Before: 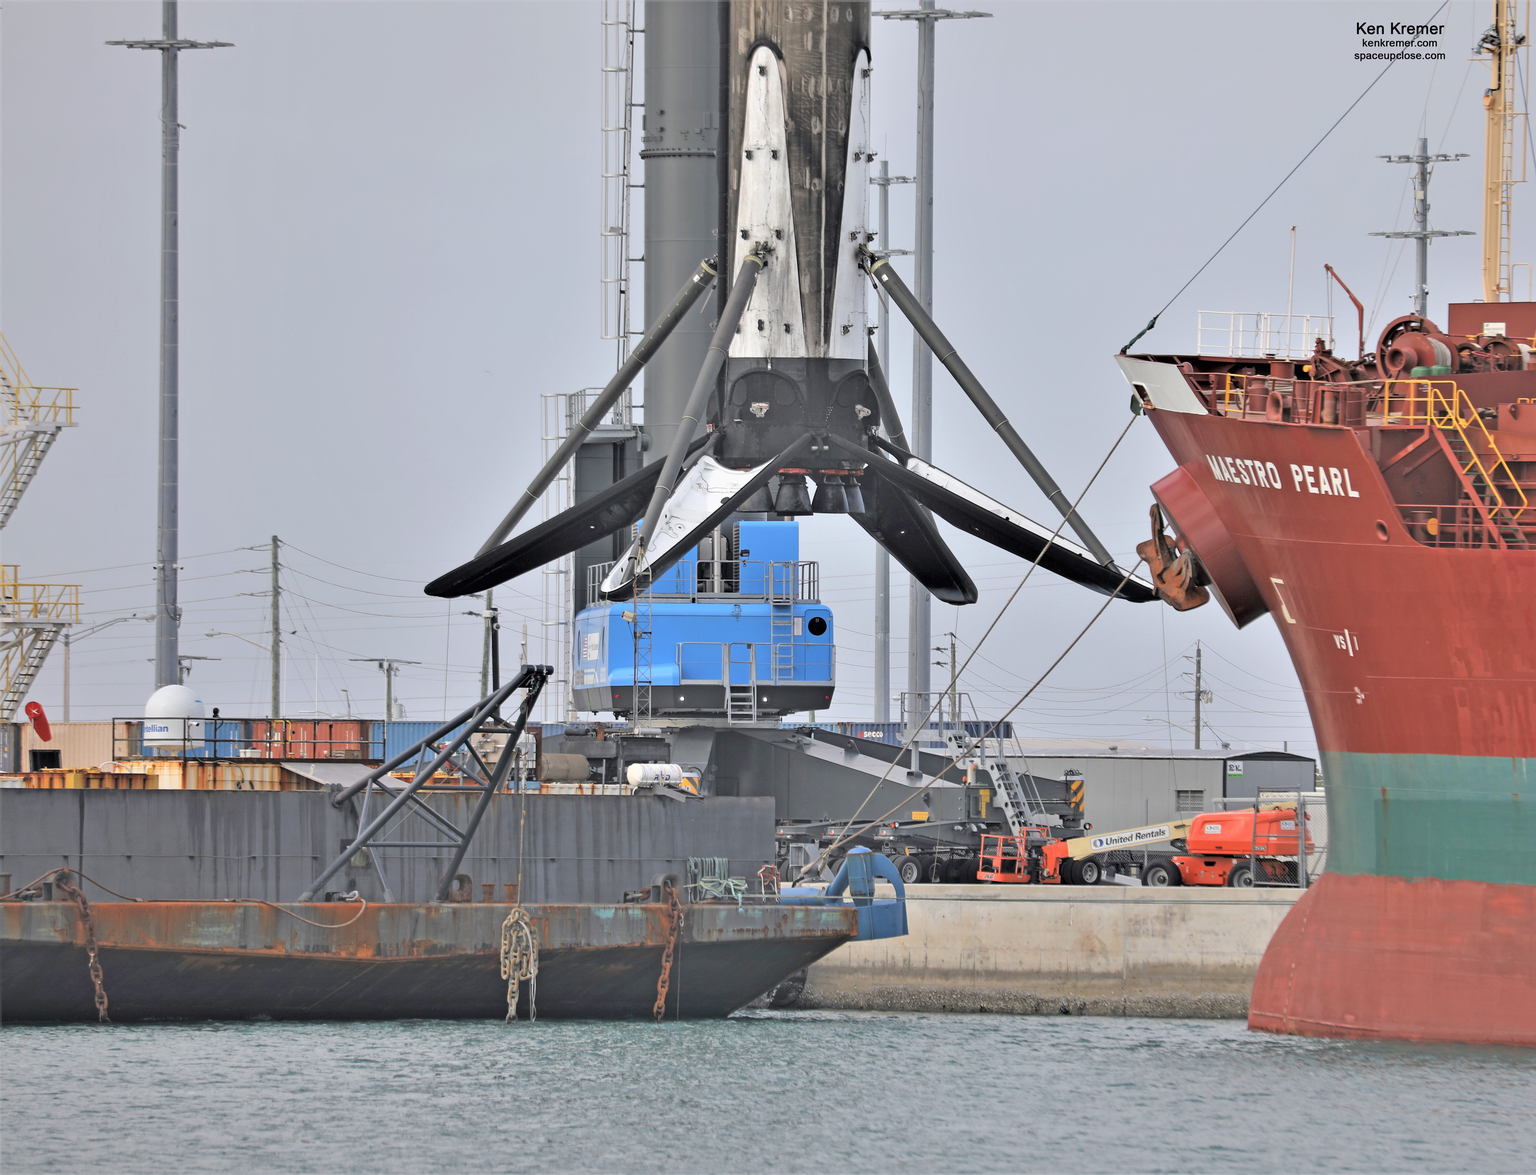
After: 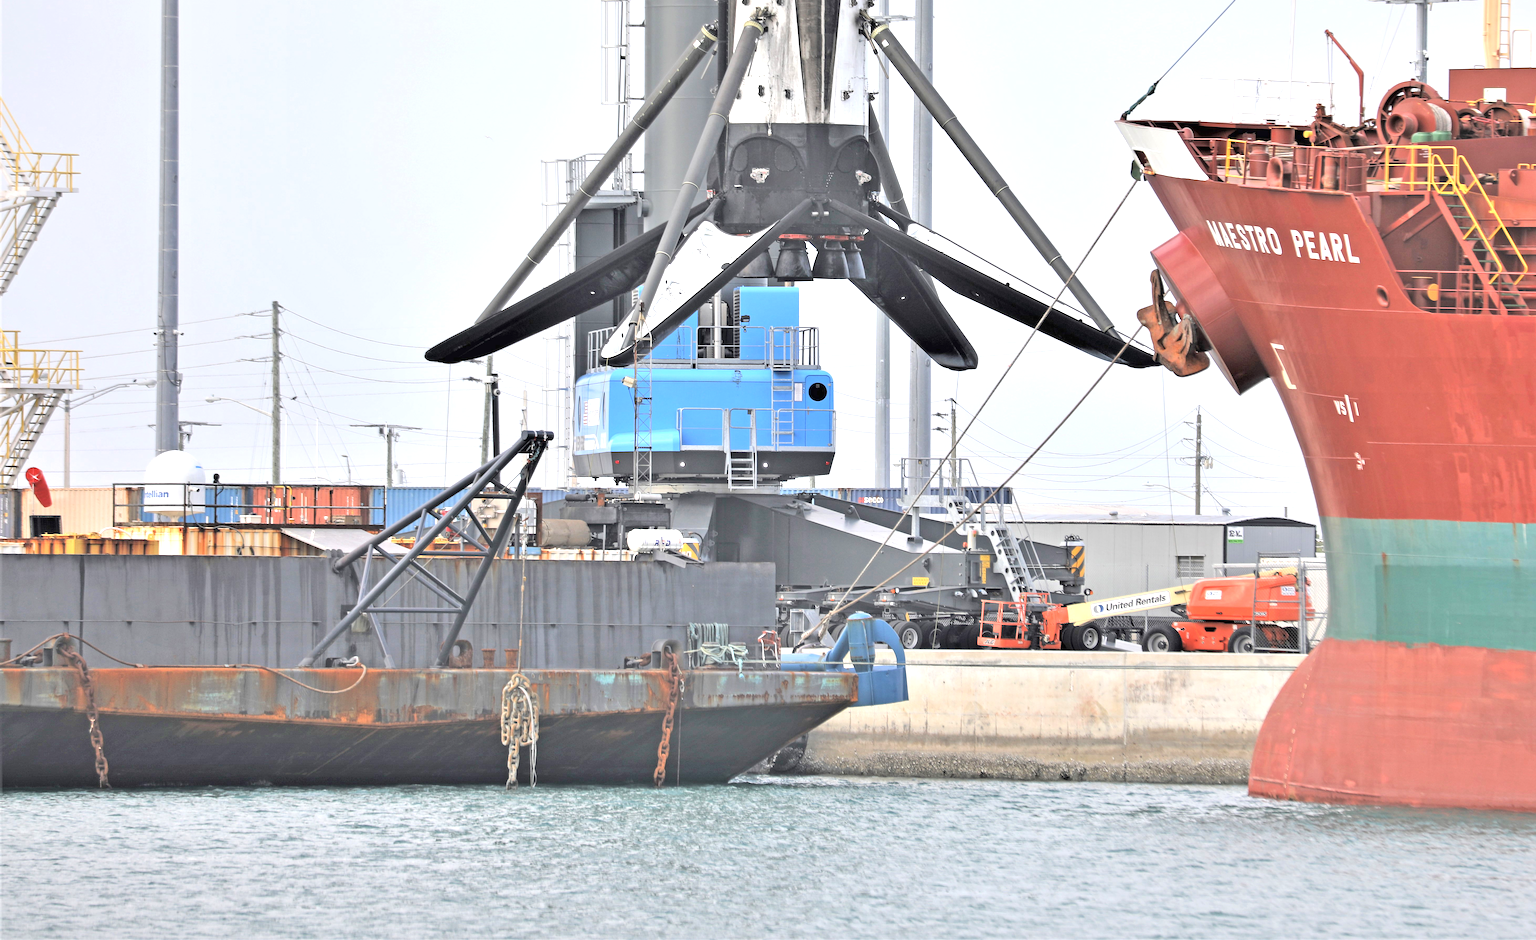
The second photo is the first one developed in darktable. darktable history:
exposure: black level correction 0, exposure 0.9 EV, compensate highlight preservation false
crop and rotate: top 19.998%
